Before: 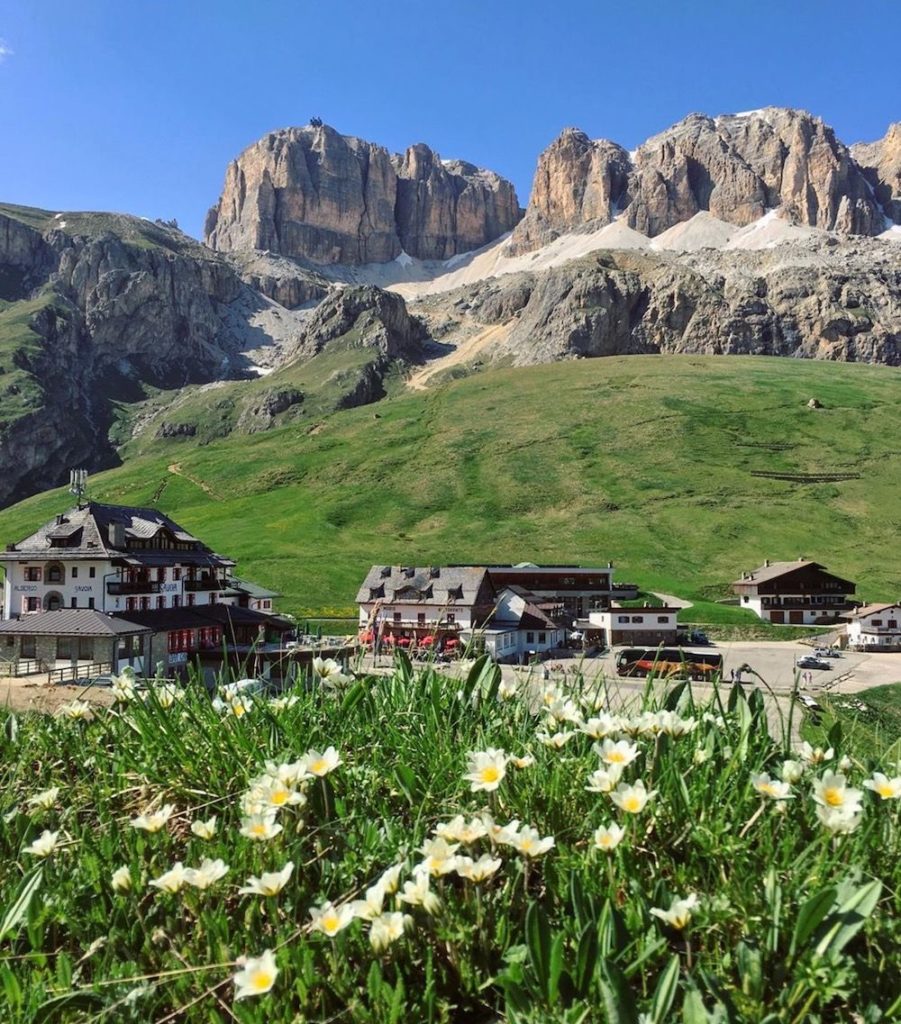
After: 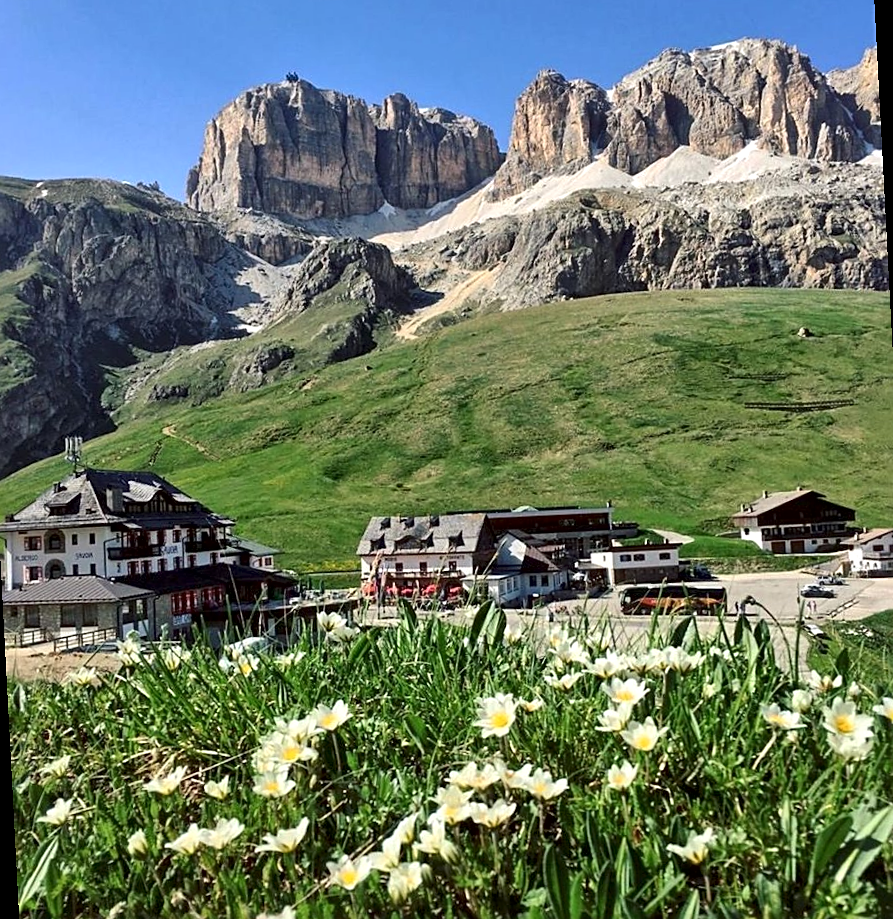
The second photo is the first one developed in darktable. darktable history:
rotate and perspective: rotation -3°, crop left 0.031, crop right 0.968, crop top 0.07, crop bottom 0.93
sharpen: on, module defaults
local contrast: mode bilateral grid, contrast 25, coarseness 60, detail 151%, midtone range 0.2
